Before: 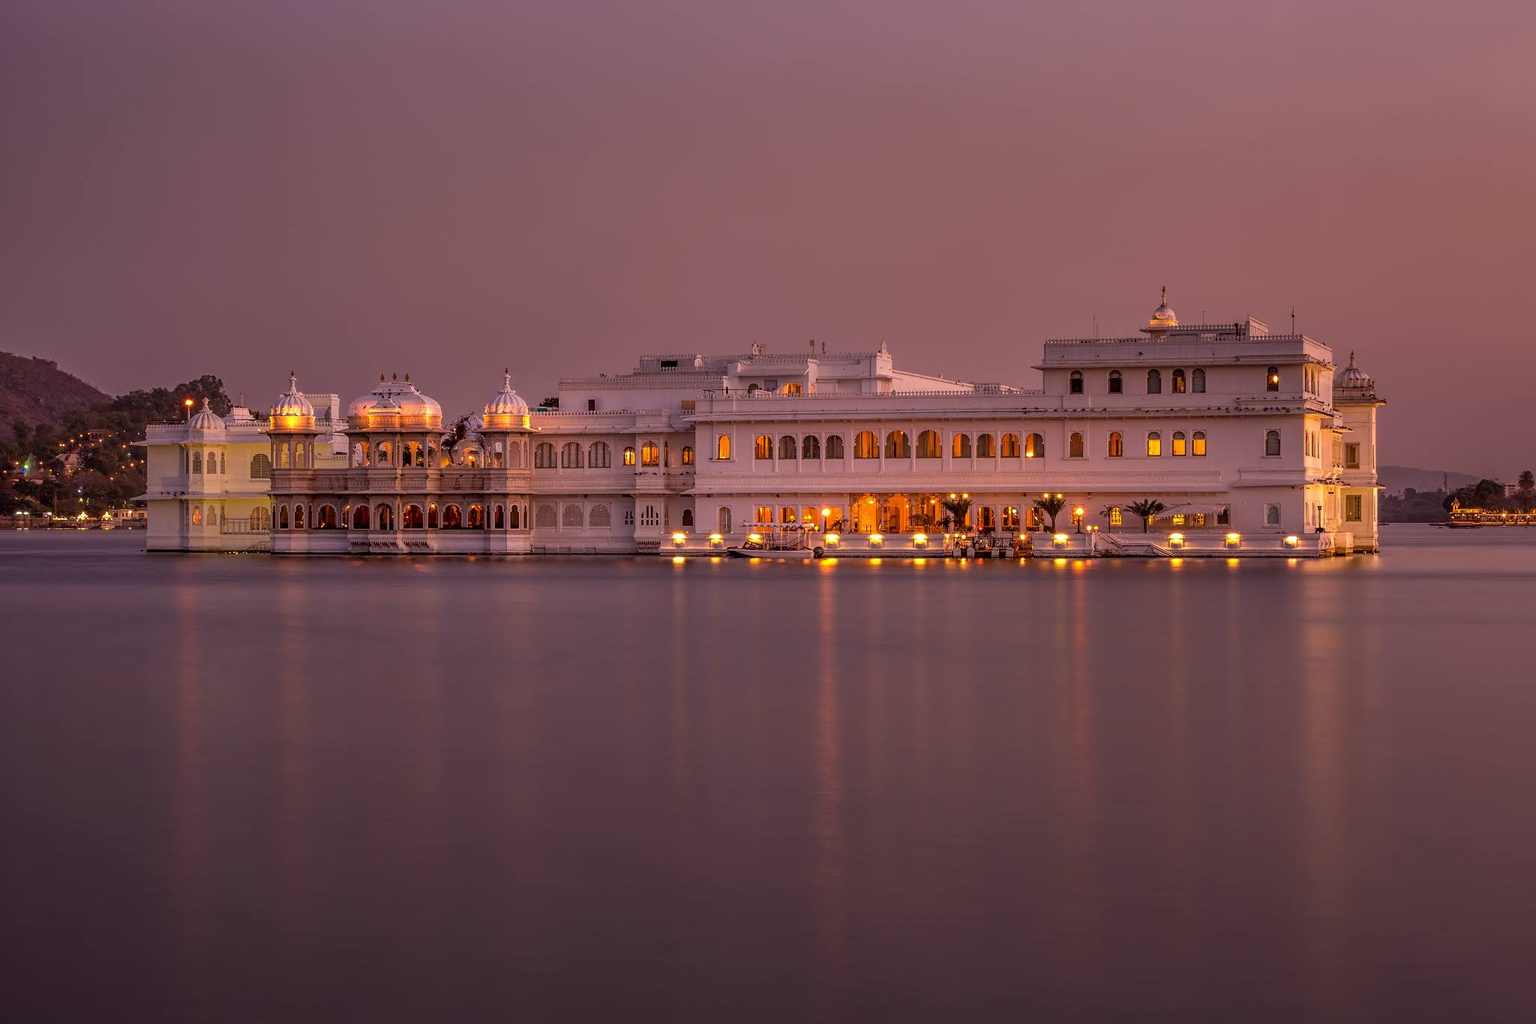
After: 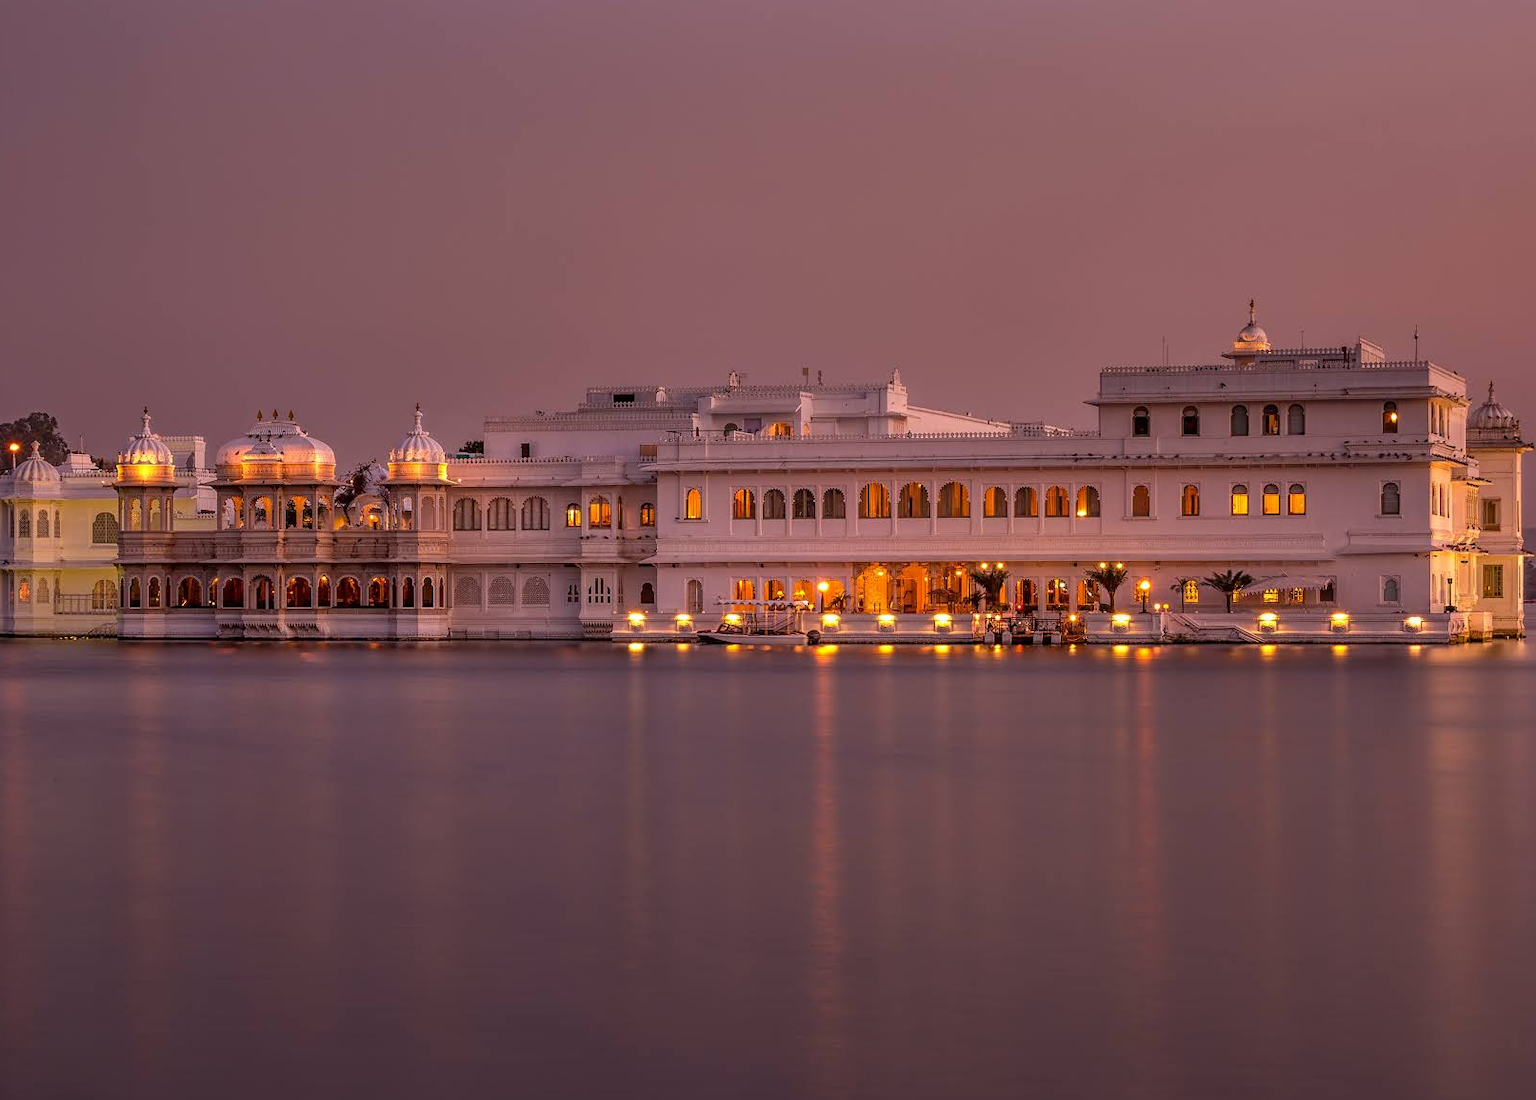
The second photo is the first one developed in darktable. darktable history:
crop: left 11.605%, top 4.911%, right 9.592%, bottom 10.399%
